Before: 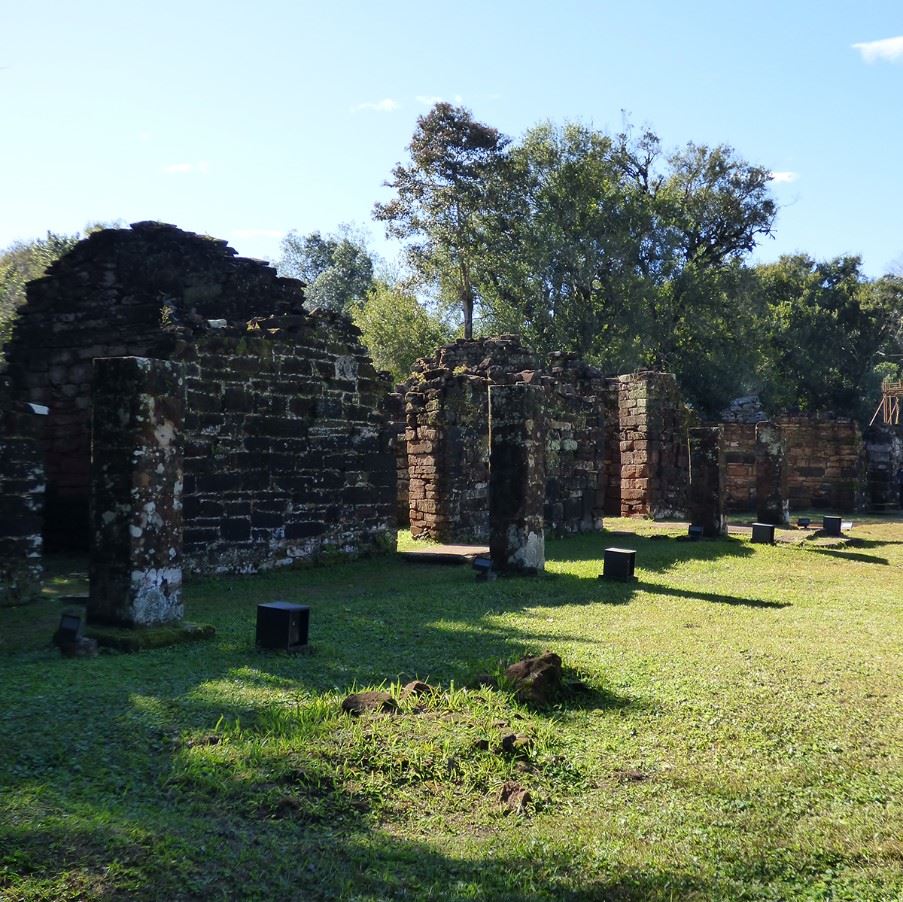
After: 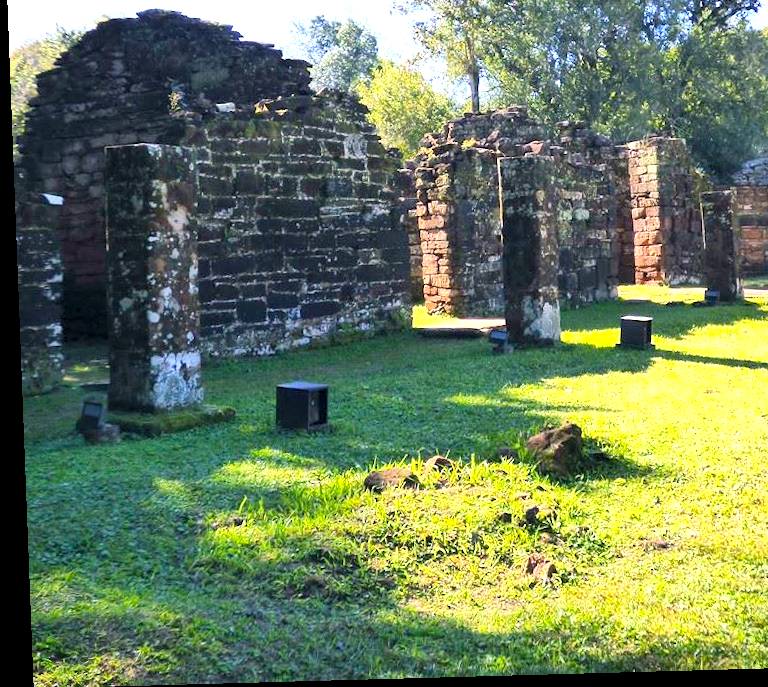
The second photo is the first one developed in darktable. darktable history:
color balance rgb: shadows lift › chroma 2%, shadows lift › hue 217.2°, power › chroma 0.25%, power › hue 60°, highlights gain › chroma 1.5%, highlights gain › hue 309.6°, global offset › luminance -0.25%, perceptual saturation grading › global saturation 15%, global vibrance 15%
crop: top 26.531%, right 17.959%
contrast brightness saturation: contrast 0.14, brightness 0.21
local contrast: highlights 100%, shadows 100%, detail 120%, midtone range 0.2
rotate and perspective: rotation -2.22°, lens shift (horizontal) -0.022, automatic cropping off
color balance: output saturation 110%
exposure: black level correction 0, exposure 1.125 EV, compensate exposure bias true, compensate highlight preservation false
